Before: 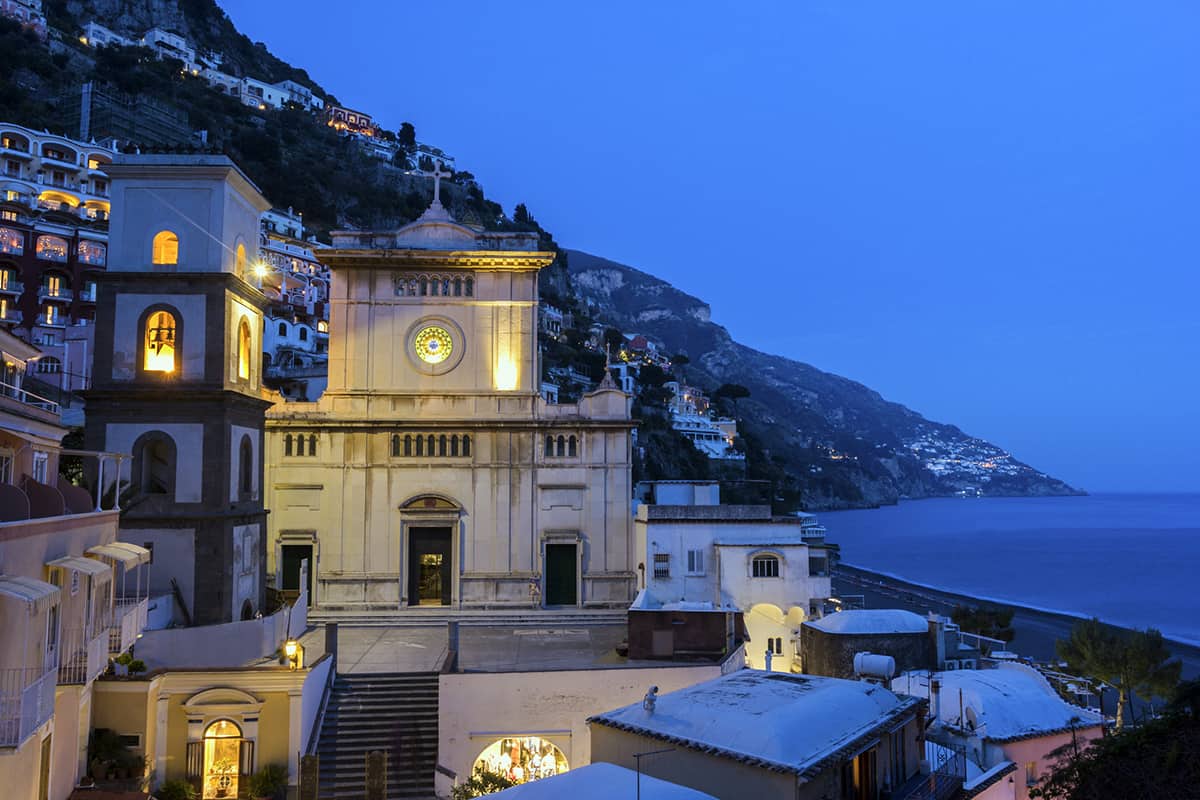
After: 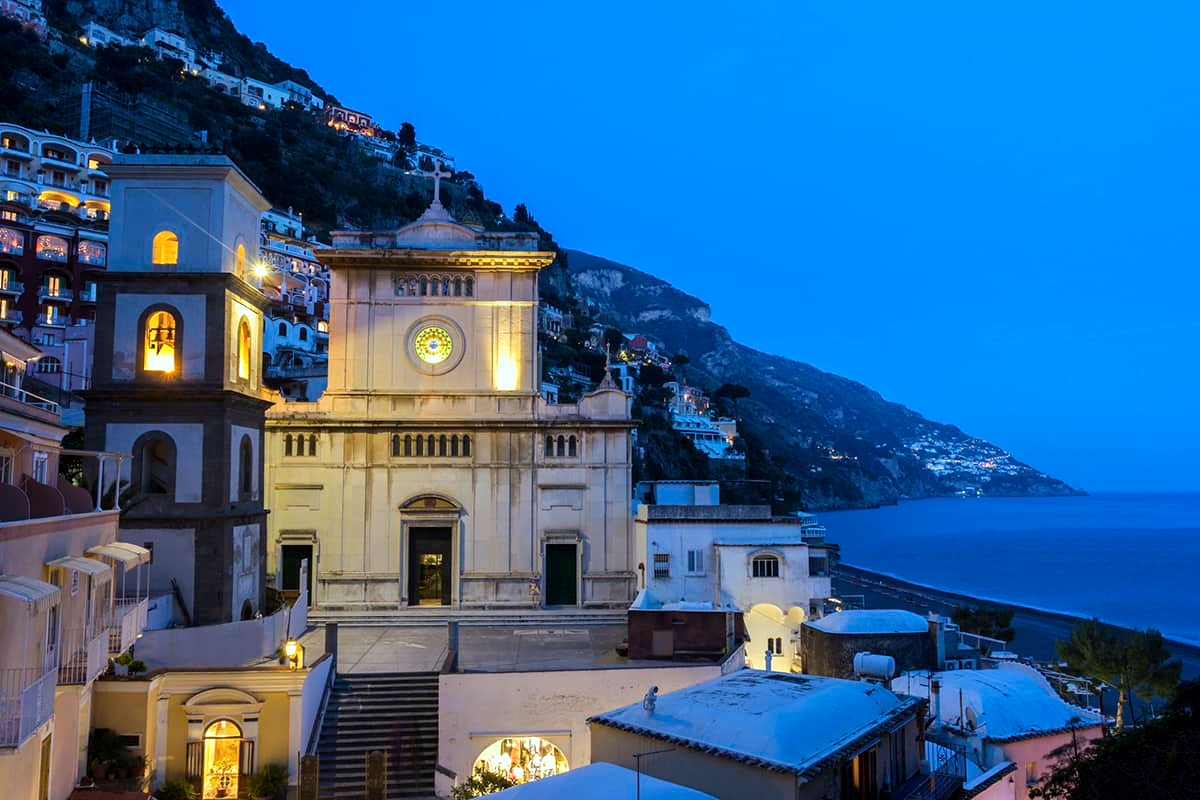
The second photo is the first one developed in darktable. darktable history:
white balance: red 0.978, blue 0.999
exposure: exposure 0.207 EV, compensate highlight preservation false
